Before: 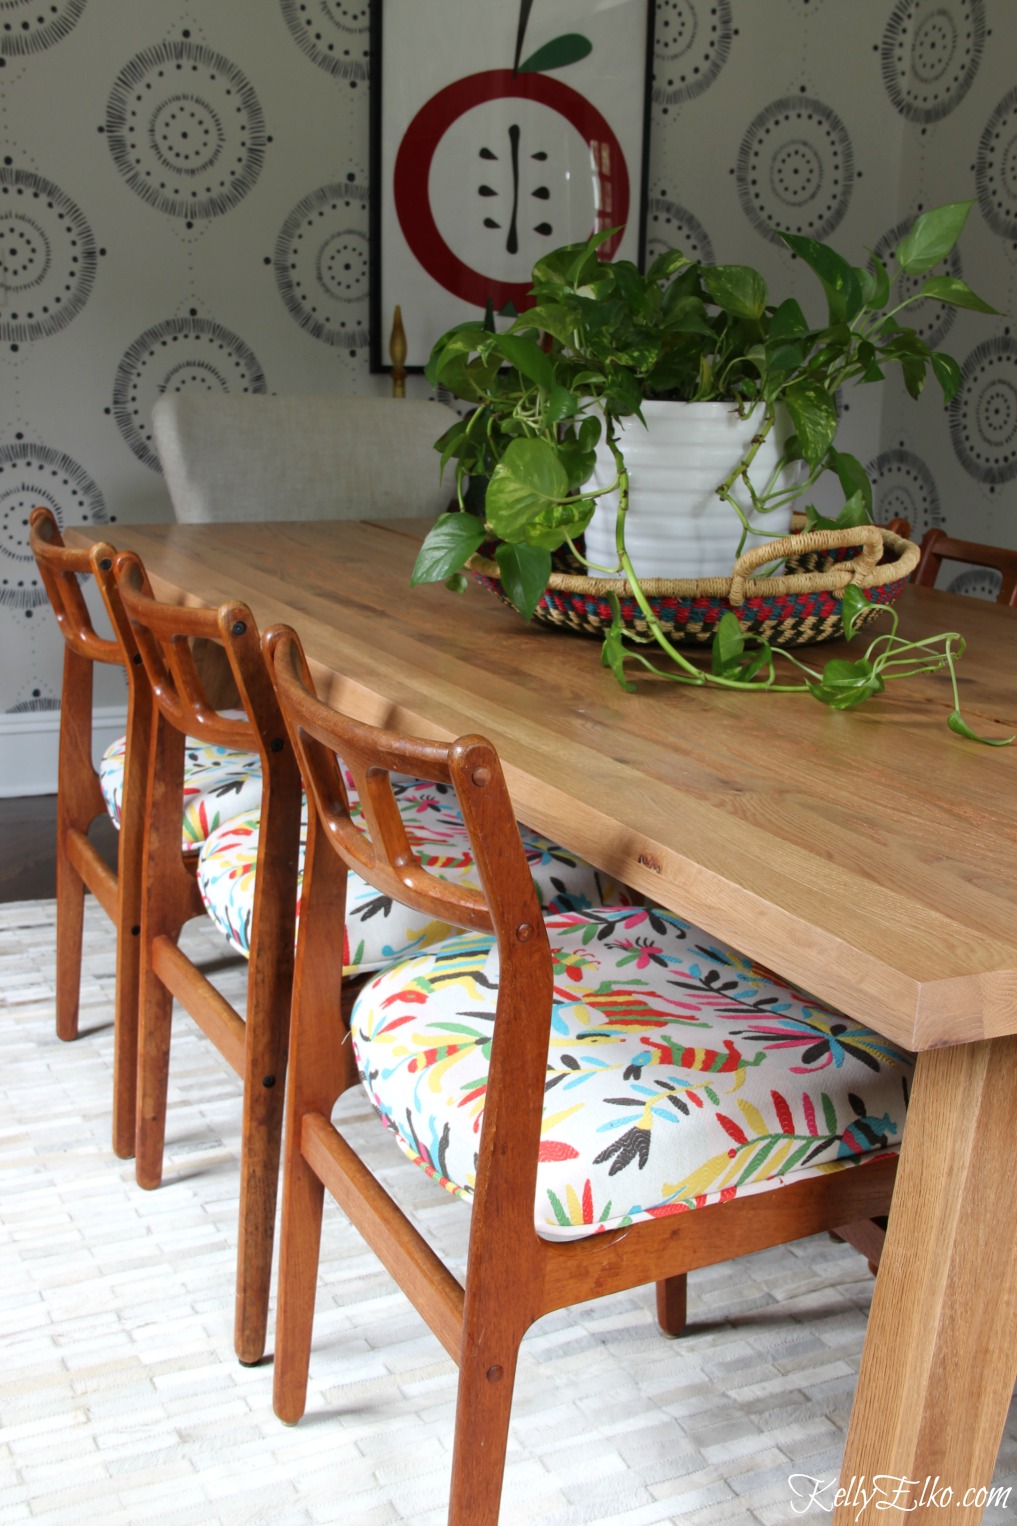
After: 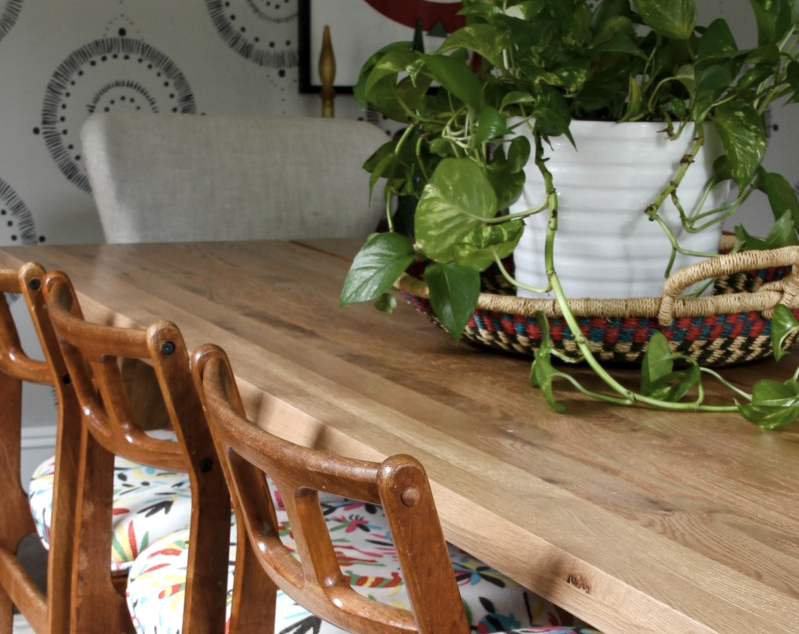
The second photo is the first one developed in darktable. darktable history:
contrast brightness saturation: contrast 0.1, saturation -0.36
crop: left 7.036%, top 18.398%, right 14.379%, bottom 40.043%
color balance rgb: linear chroma grading › shadows 32%, linear chroma grading › global chroma -2%, linear chroma grading › mid-tones 4%, perceptual saturation grading › global saturation -2%, perceptual saturation grading › highlights -8%, perceptual saturation grading › mid-tones 8%, perceptual saturation grading › shadows 4%, perceptual brilliance grading › highlights 8%, perceptual brilliance grading › mid-tones 4%, perceptual brilliance grading › shadows 2%, global vibrance 16%, saturation formula JzAzBz (2021)
local contrast: highlights 100%, shadows 100%, detail 120%, midtone range 0.2
